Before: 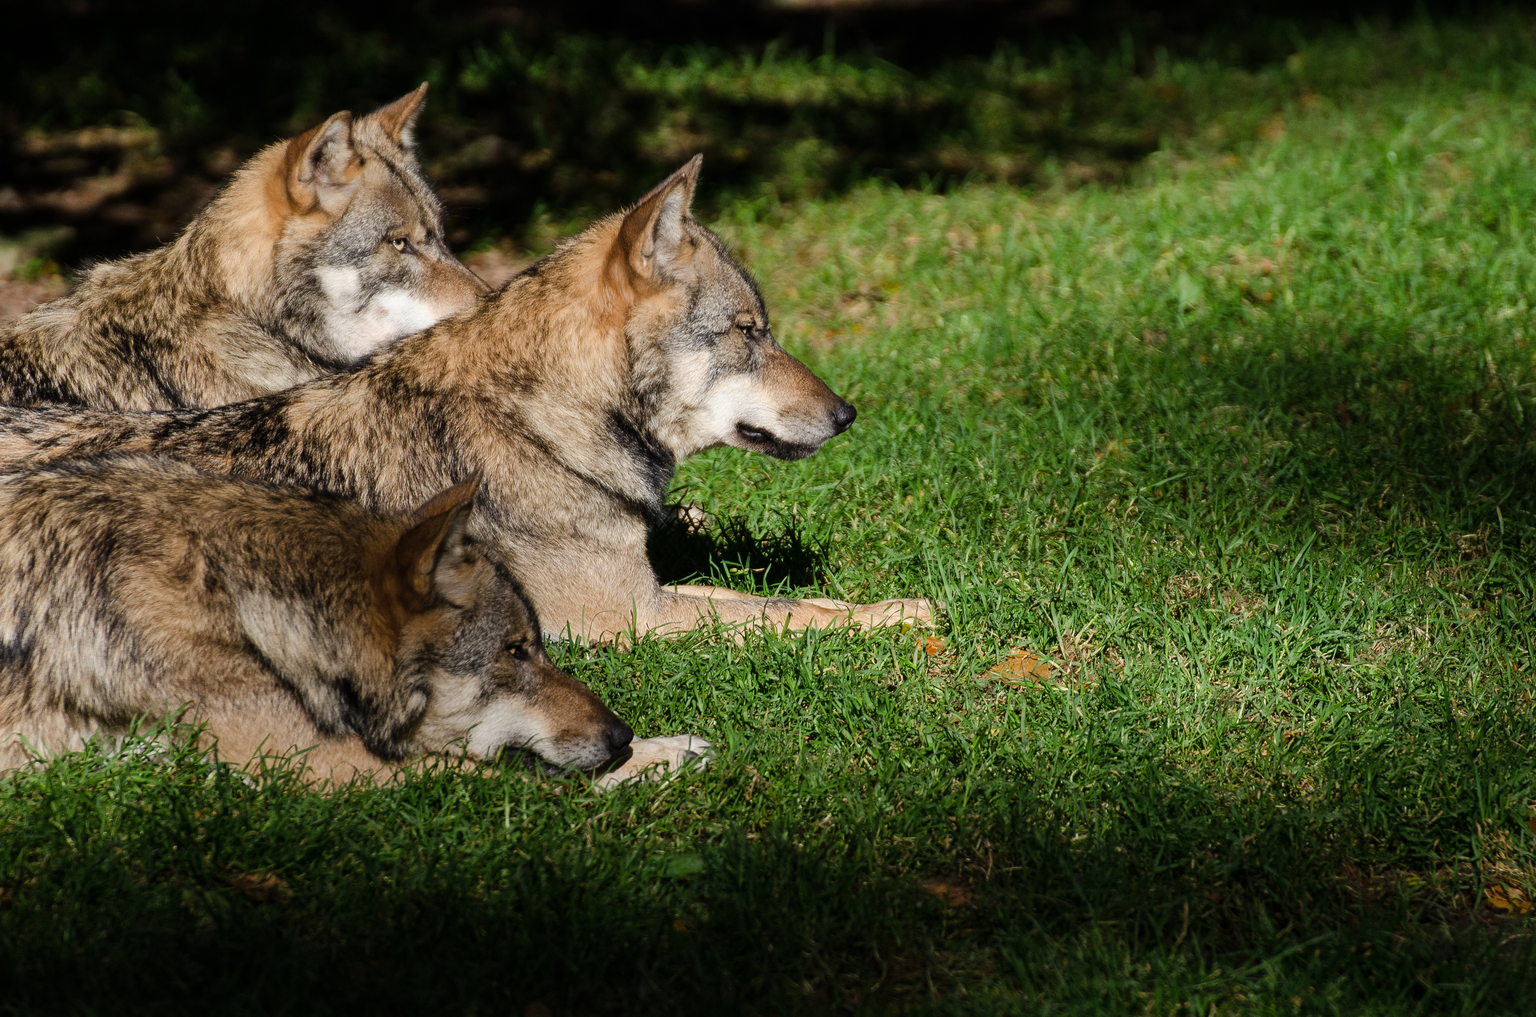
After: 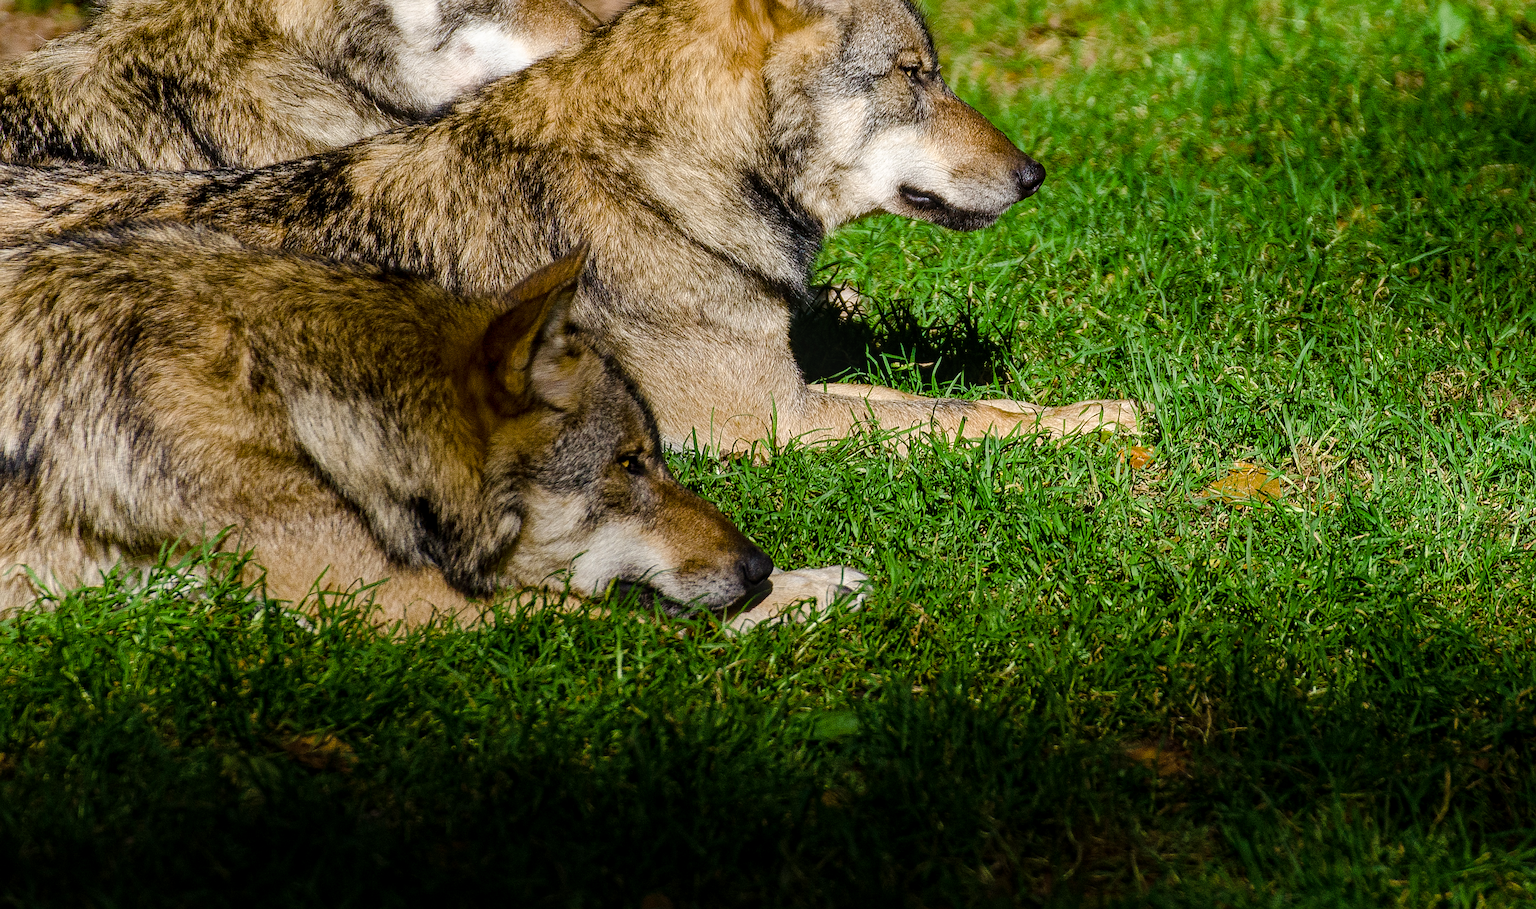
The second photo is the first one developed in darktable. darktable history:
color balance rgb: linear chroma grading › global chroma 9.18%, perceptual saturation grading › global saturation 27.434%, perceptual saturation grading › highlights -28.322%, perceptual saturation grading › mid-tones 15.437%, perceptual saturation grading › shadows 33.642%, global vibrance 20%
sharpen: on, module defaults
local contrast: on, module defaults
color zones: curves: ch1 [(0.113, 0.438) (0.75, 0.5)]; ch2 [(0.12, 0.526) (0.75, 0.5)]
crop: top 26.696%, right 18.041%
